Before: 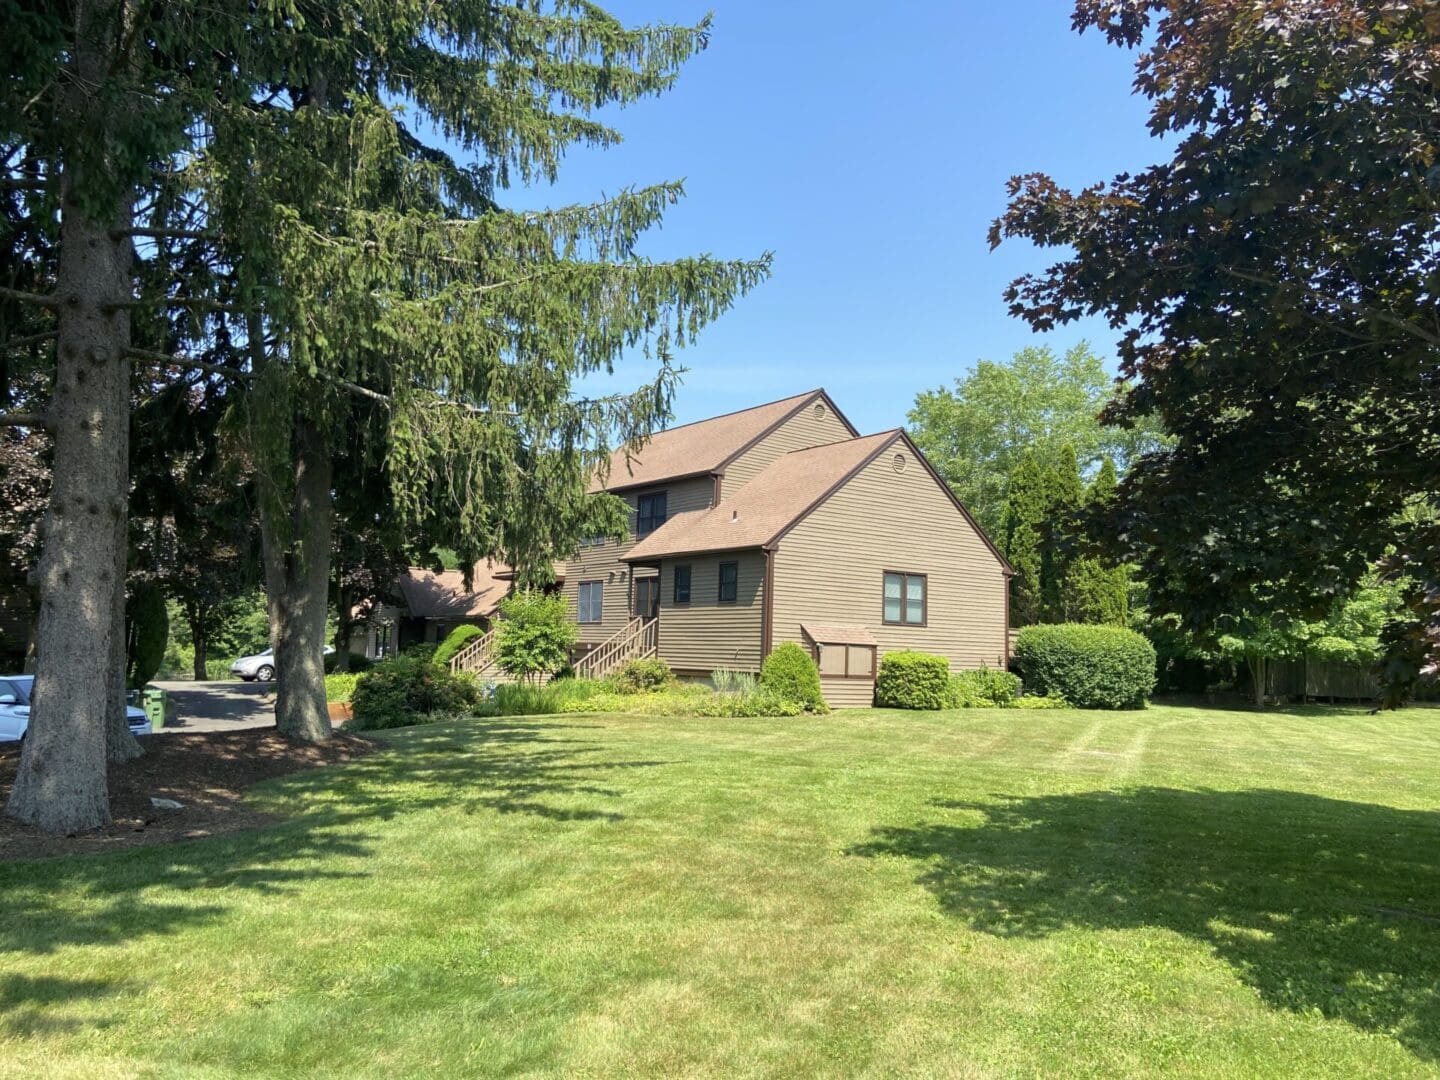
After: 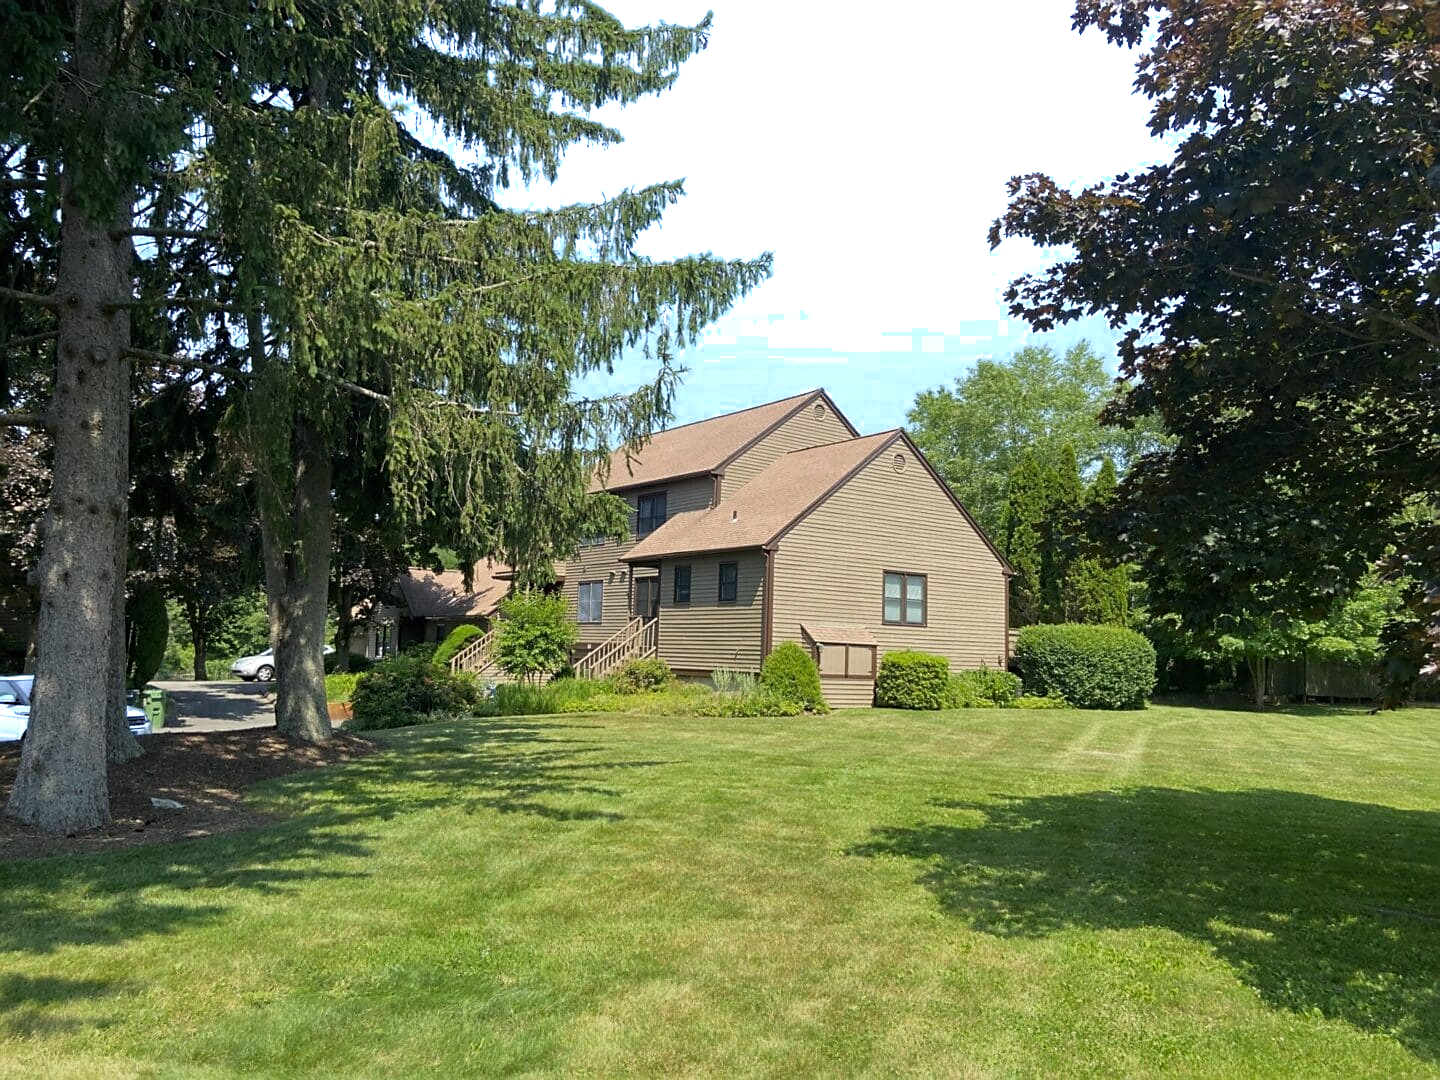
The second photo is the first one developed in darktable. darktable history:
color zones: curves: ch0 [(0.203, 0.433) (0.607, 0.517) (0.697, 0.696) (0.705, 0.897)]
sharpen: radius 1.839, amount 0.394, threshold 1.382
levels: mode automatic, levels [0.116, 0.574, 1]
